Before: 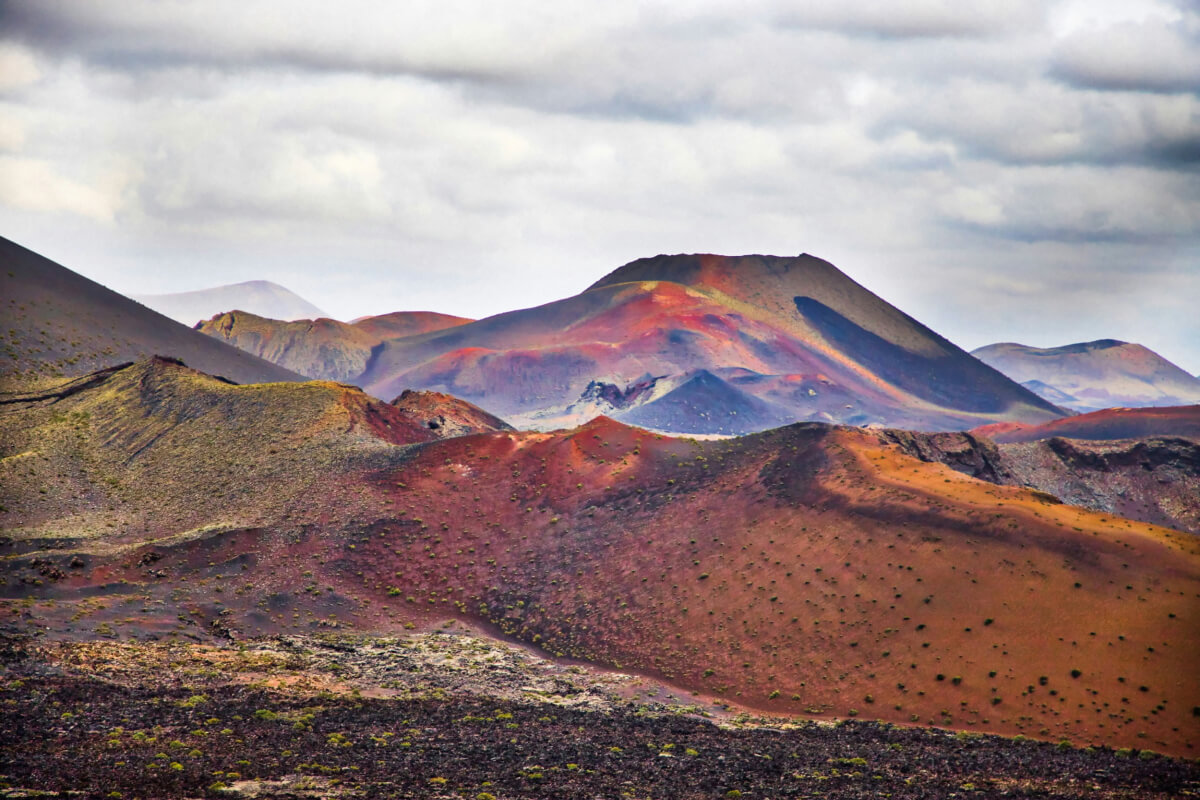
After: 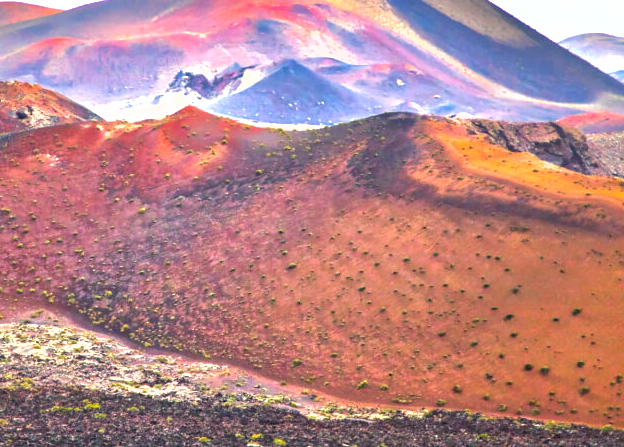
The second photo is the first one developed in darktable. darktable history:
contrast equalizer: octaves 7, y [[0.6 ×6], [0.55 ×6], [0 ×6], [0 ×6], [0 ×6]], mix -0.192
exposure: black level correction 0, exposure 1.375 EV, compensate exposure bias true, compensate highlight preservation false
crop: left 34.401%, top 38.859%, right 13.568%, bottom 5.177%
shadows and highlights: on, module defaults
